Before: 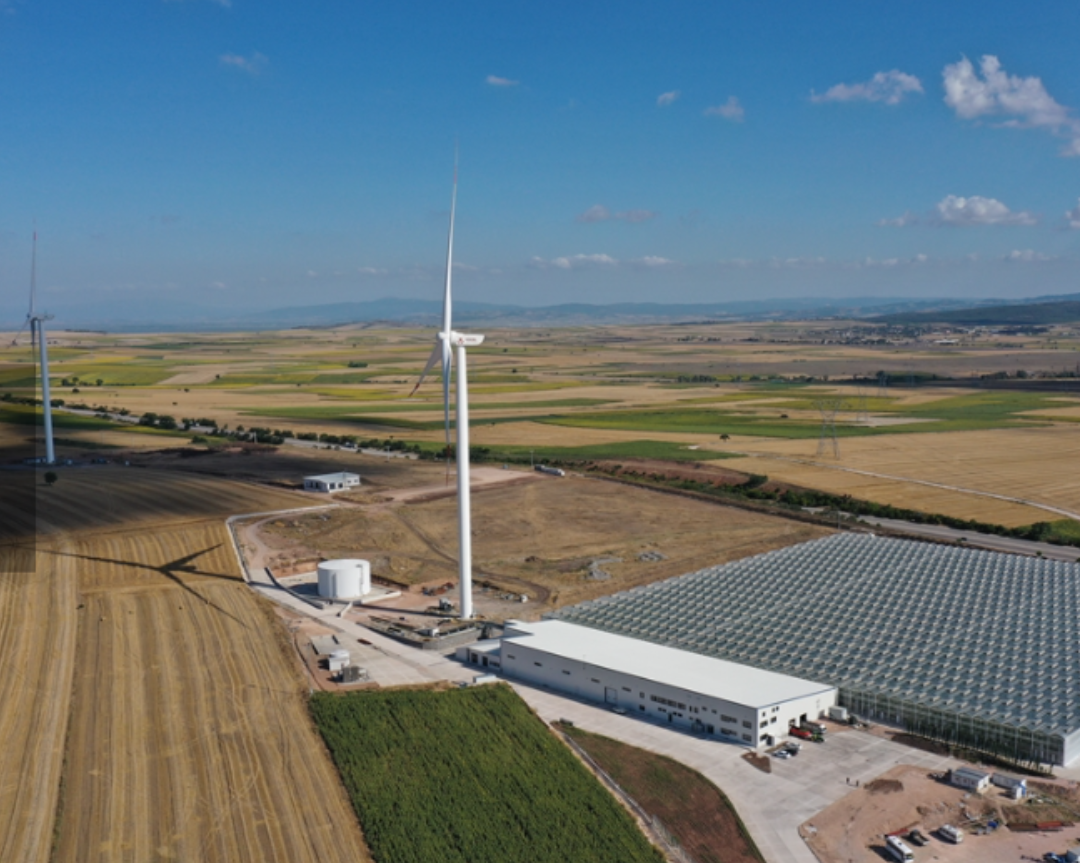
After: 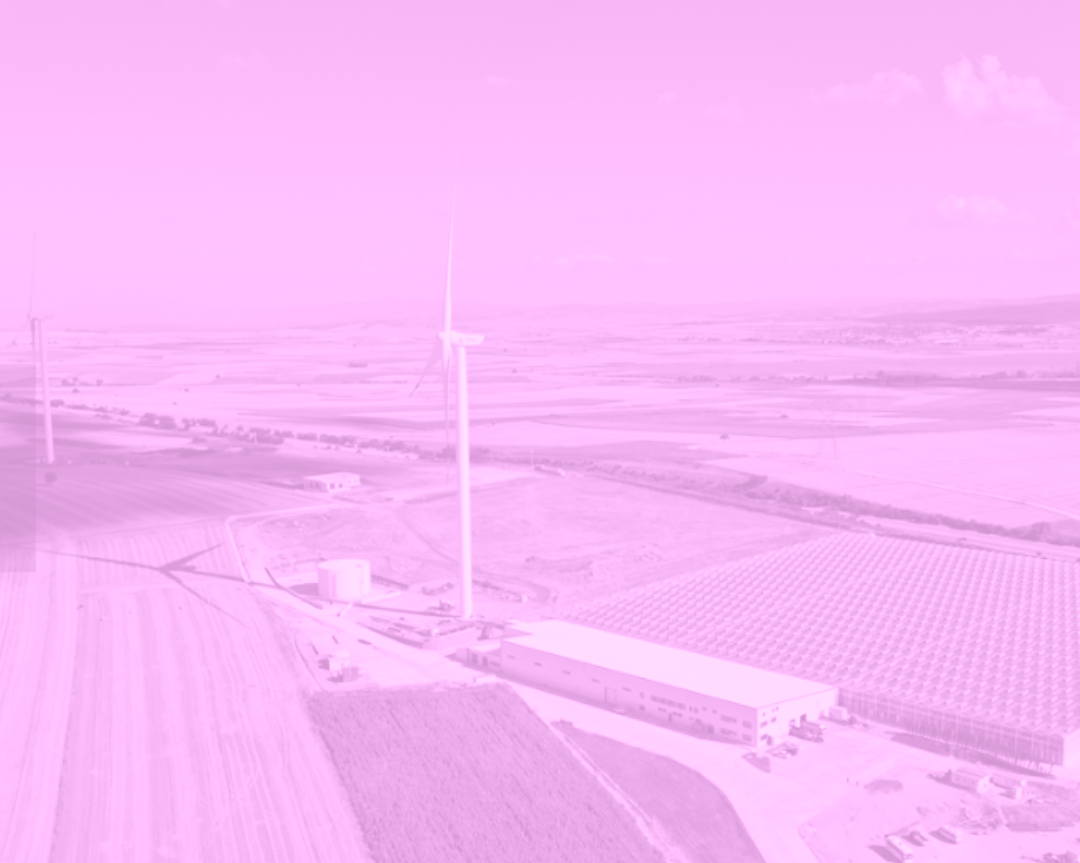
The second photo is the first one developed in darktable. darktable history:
velvia: on, module defaults
colorize: hue 331.2°, saturation 75%, source mix 30.28%, lightness 70.52%, version 1
